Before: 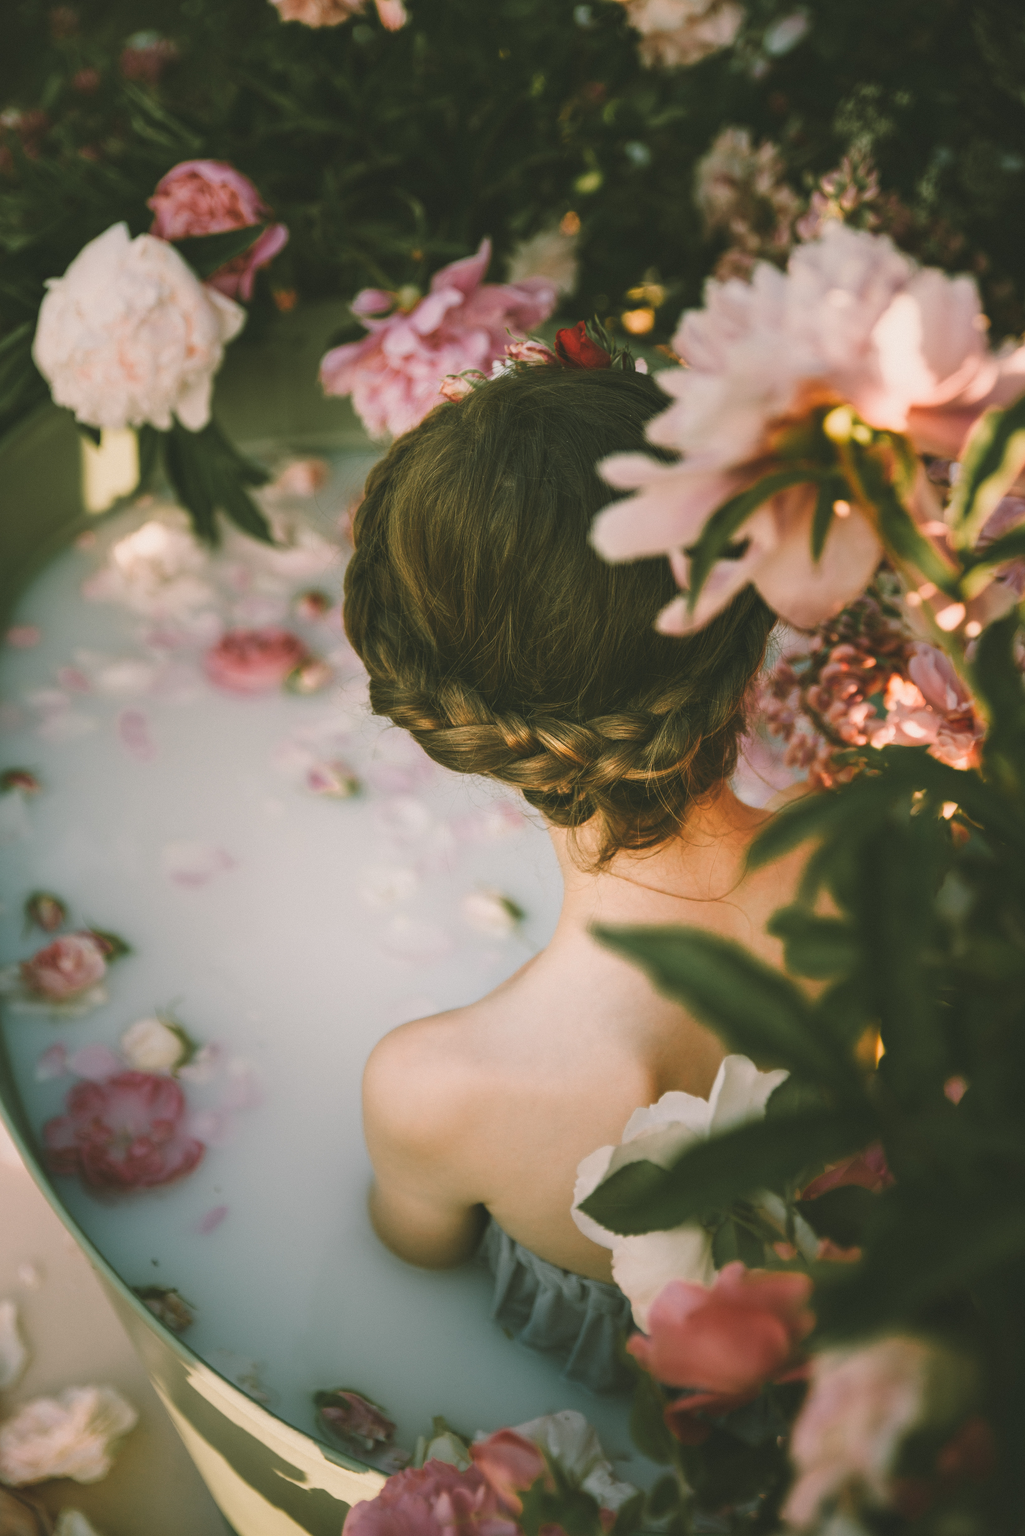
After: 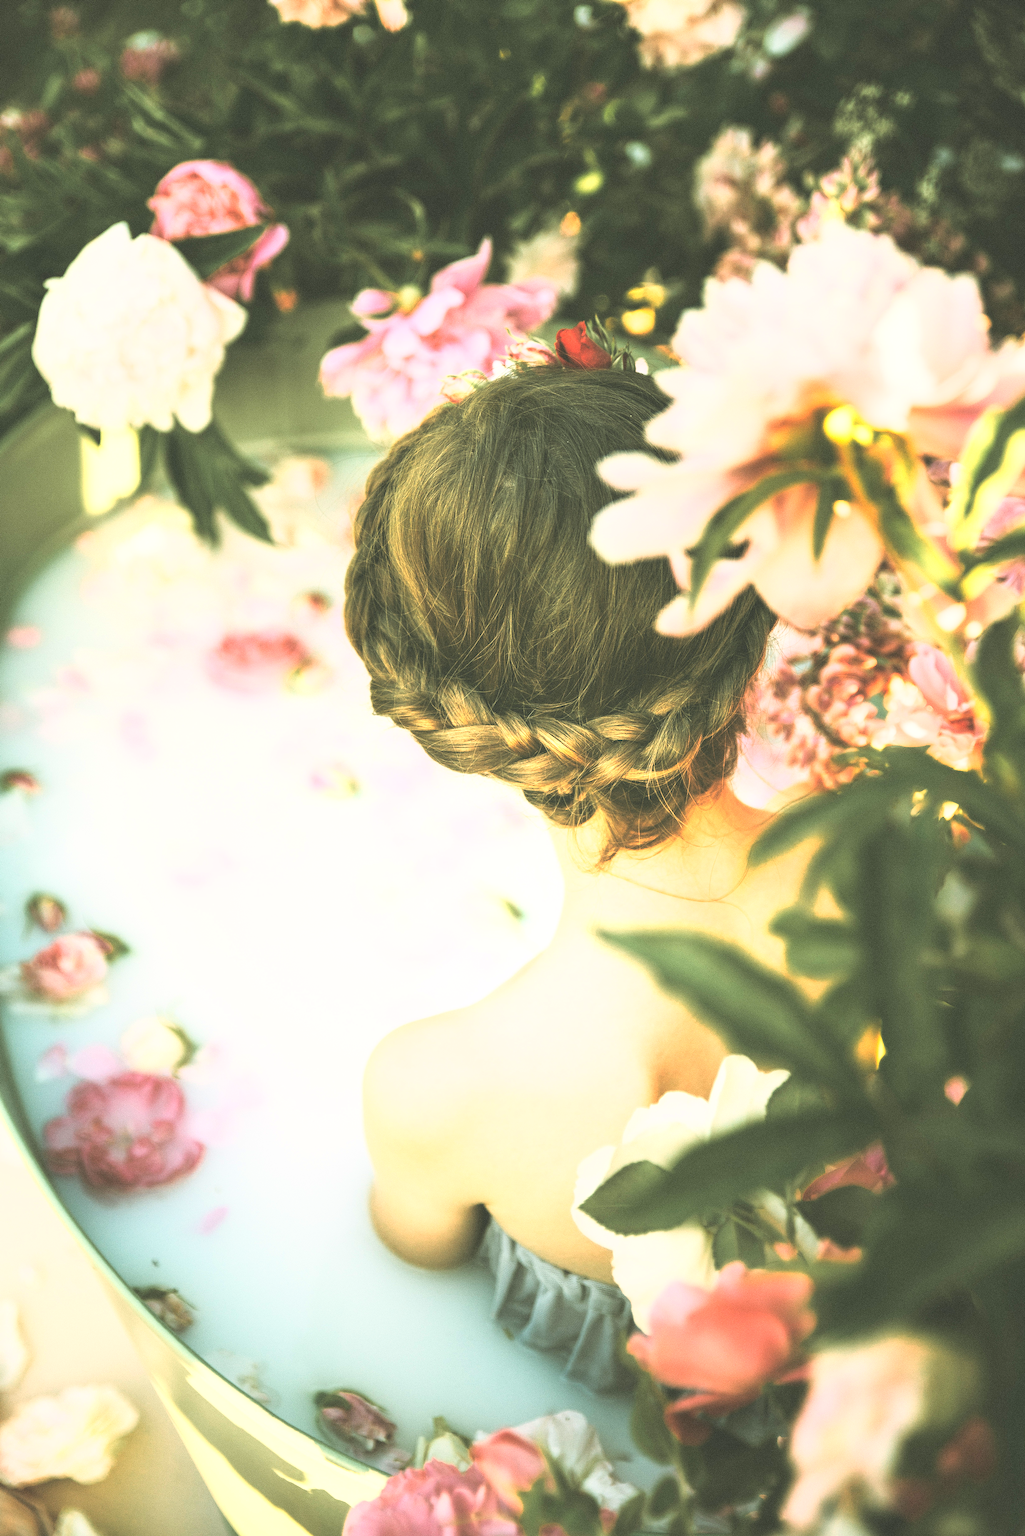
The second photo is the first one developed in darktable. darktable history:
base curve: curves: ch0 [(0, 0) (0.026, 0.03) (0.109, 0.232) (0.351, 0.748) (0.669, 0.968) (1, 1)], preserve colors average RGB
exposure: black level correction 0, exposure 0.895 EV, compensate highlight preservation false
sharpen: radius 1.561, amount 0.36, threshold 1.233
